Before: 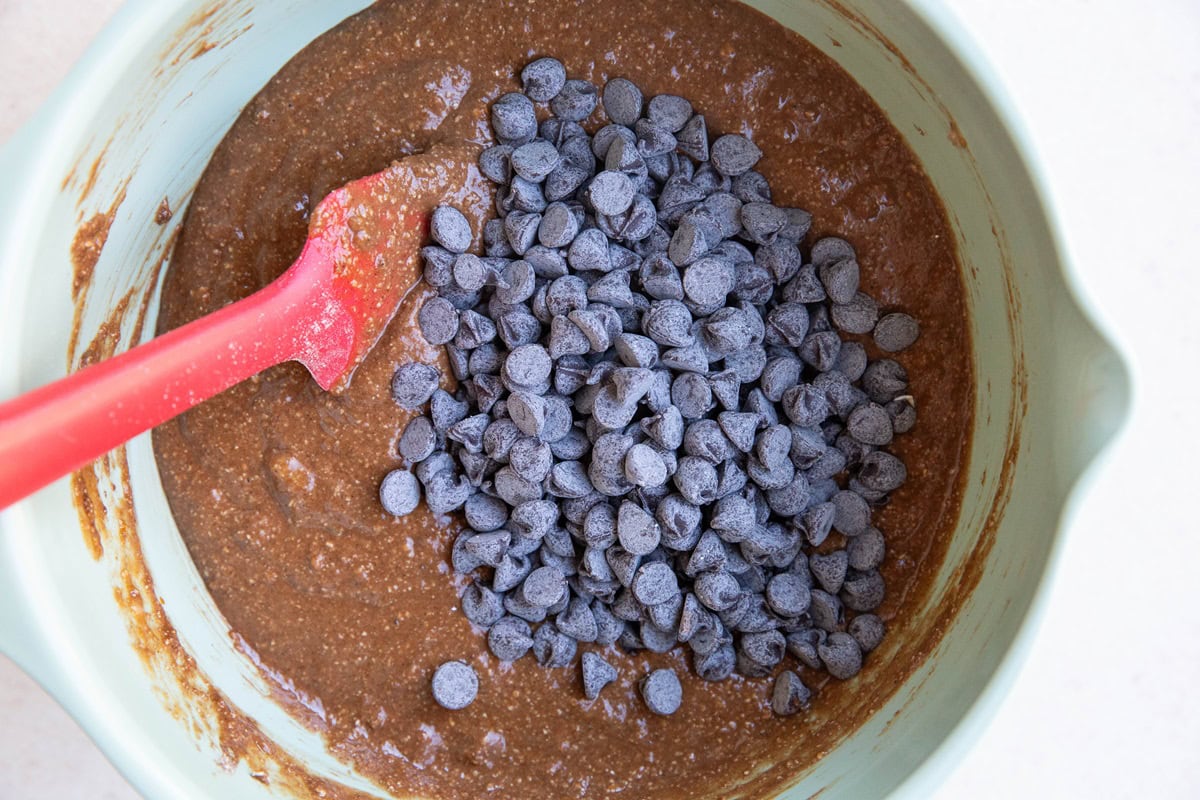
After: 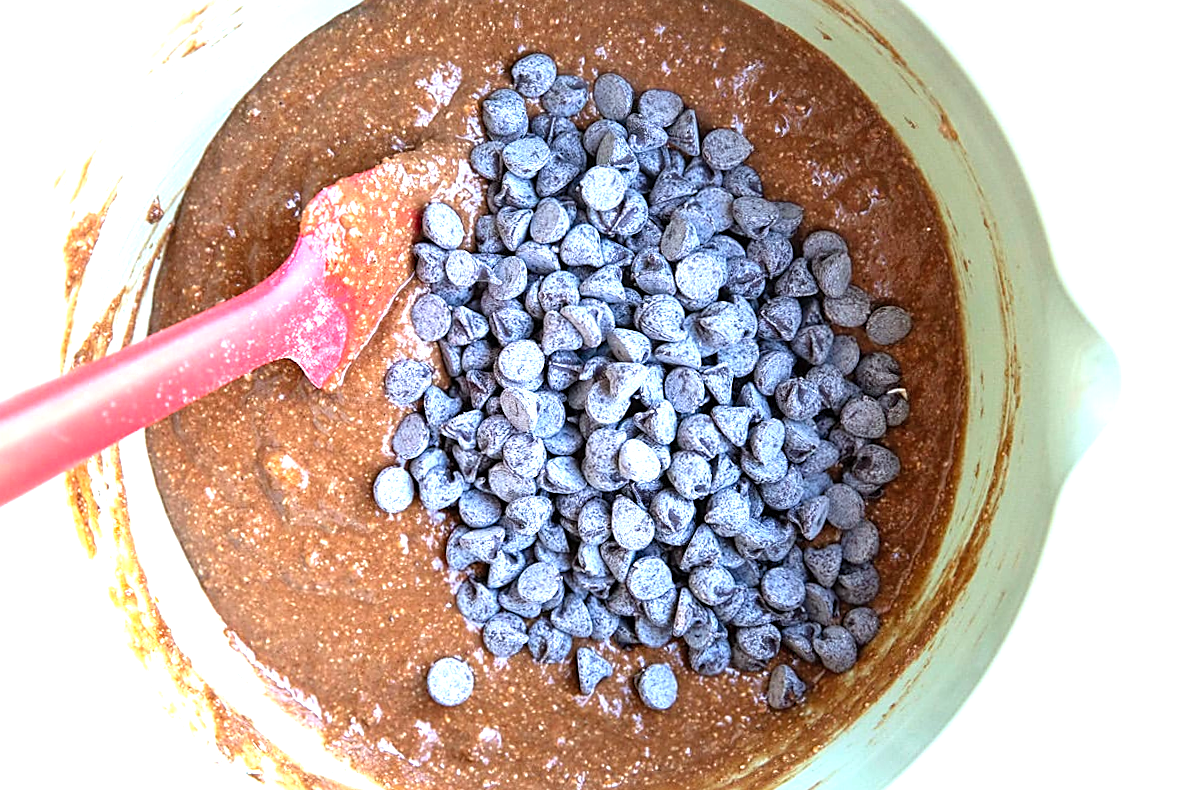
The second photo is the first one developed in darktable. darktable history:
sharpen: on, module defaults
rotate and perspective: rotation -0.45°, automatic cropping original format, crop left 0.008, crop right 0.992, crop top 0.012, crop bottom 0.988
levels: levels [0, 0.352, 0.703]
color calibration: illuminant Planckian (black body), adaptation linear Bradford (ICC v4), x 0.361, y 0.366, temperature 4511.61 K, saturation algorithm version 1 (2020)
